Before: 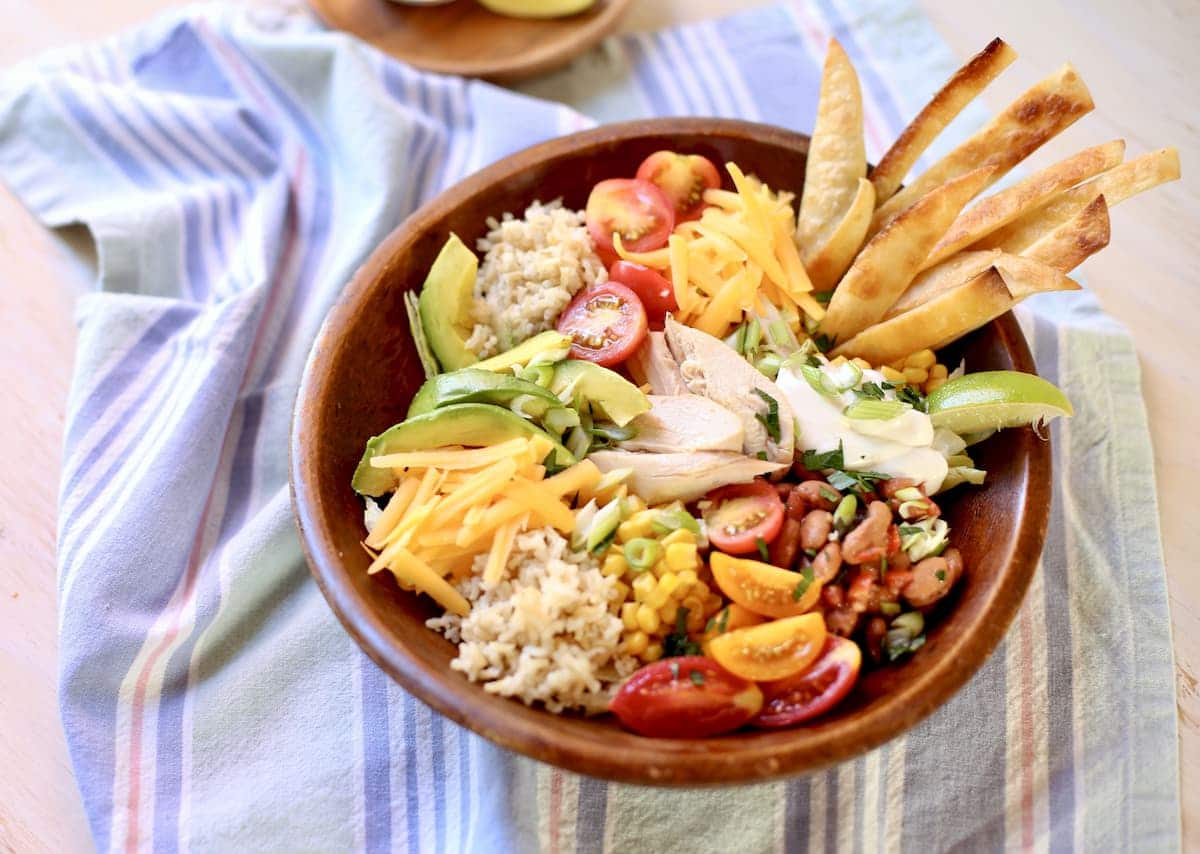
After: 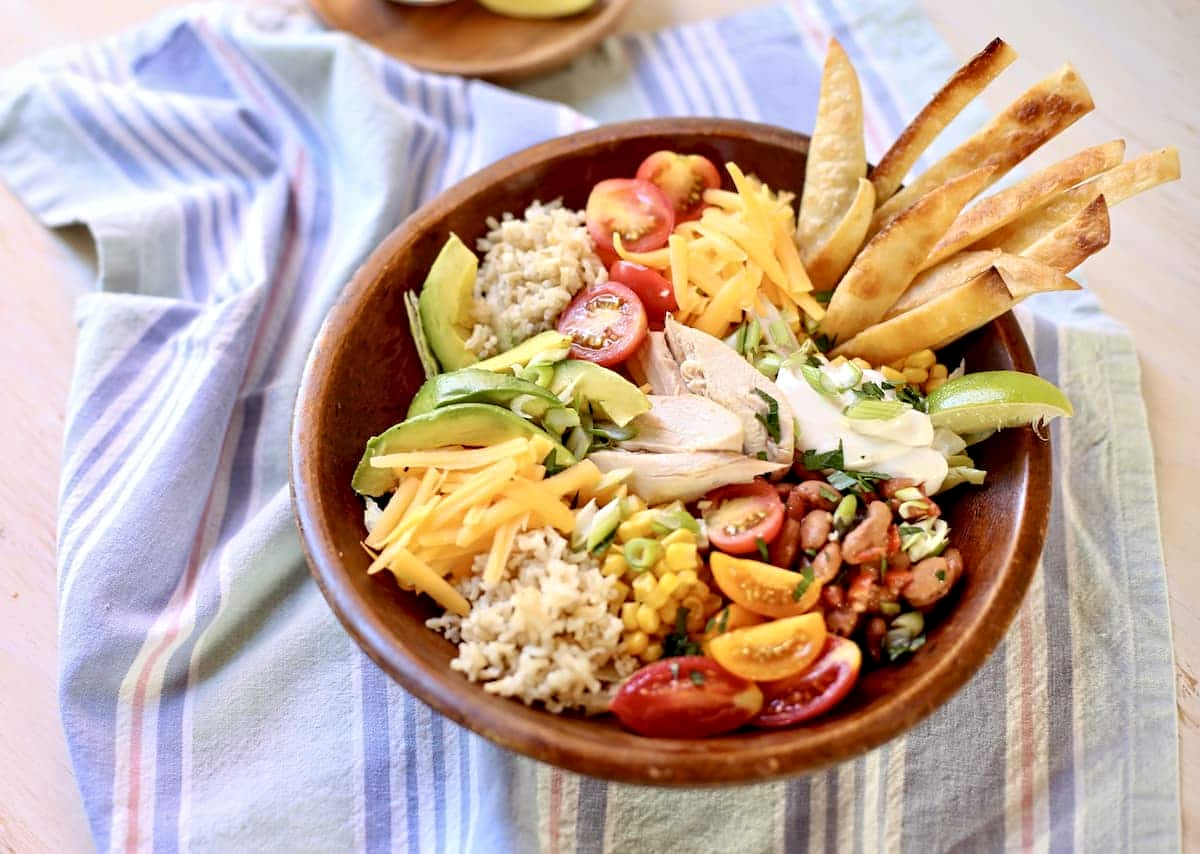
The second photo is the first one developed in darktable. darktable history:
contrast equalizer: octaves 7, y [[0.502, 0.505, 0.512, 0.529, 0.564, 0.588], [0.5 ×6], [0.502, 0.505, 0.512, 0.529, 0.564, 0.588], [0, 0.001, 0.001, 0.004, 0.008, 0.011], [0, 0.001, 0.001, 0.004, 0.008, 0.011]]
